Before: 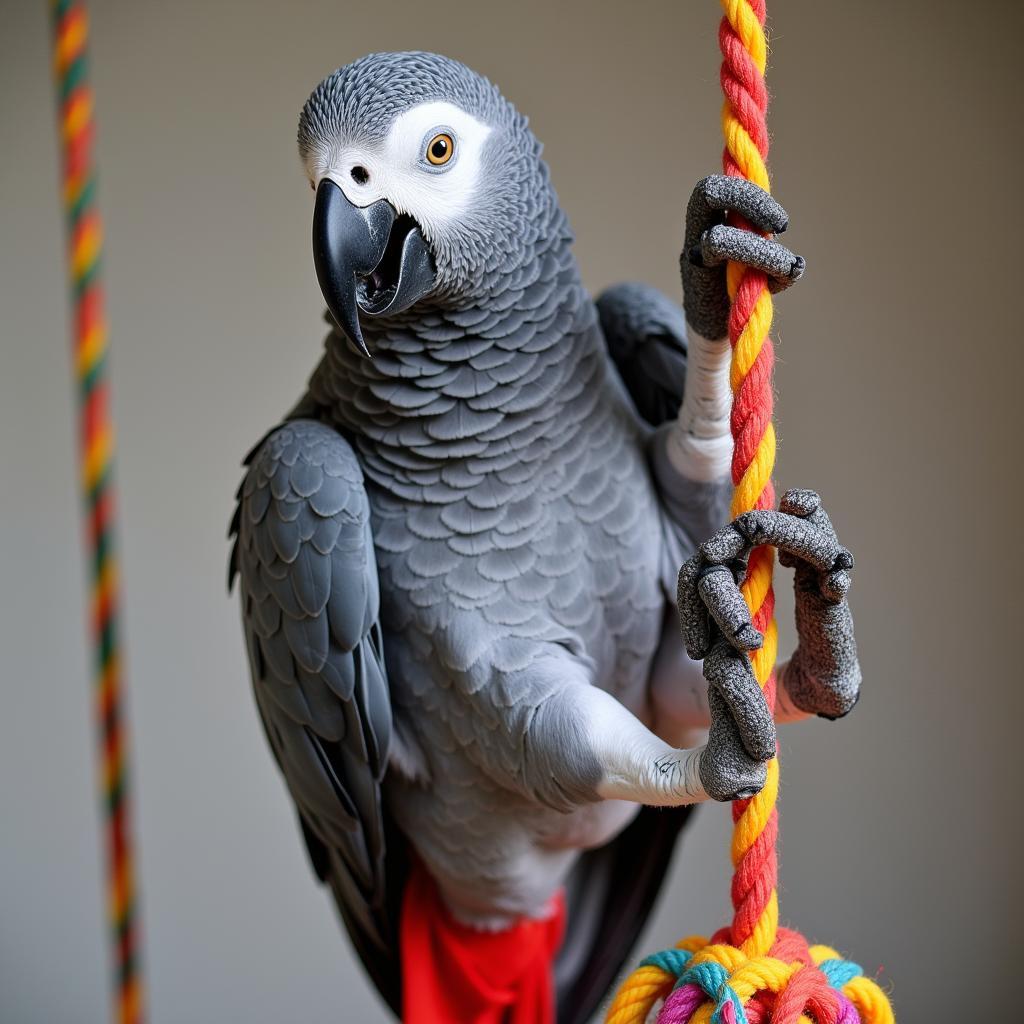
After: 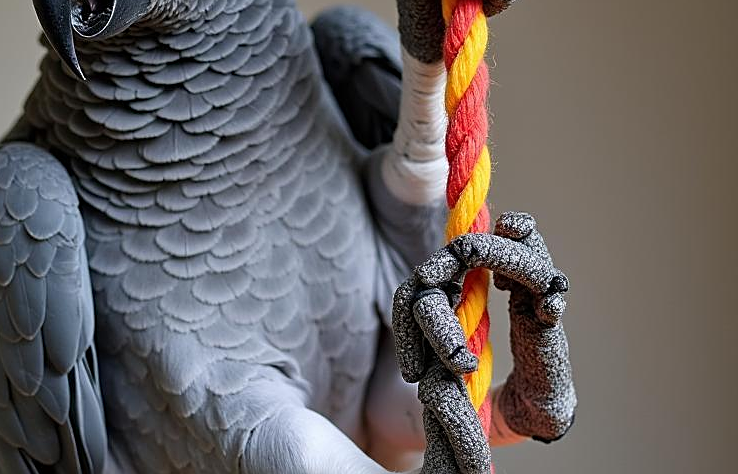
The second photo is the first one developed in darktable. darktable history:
sharpen: on, module defaults
crop and rotate: left 27.838%, top 27.096%, bottom 26.597%
